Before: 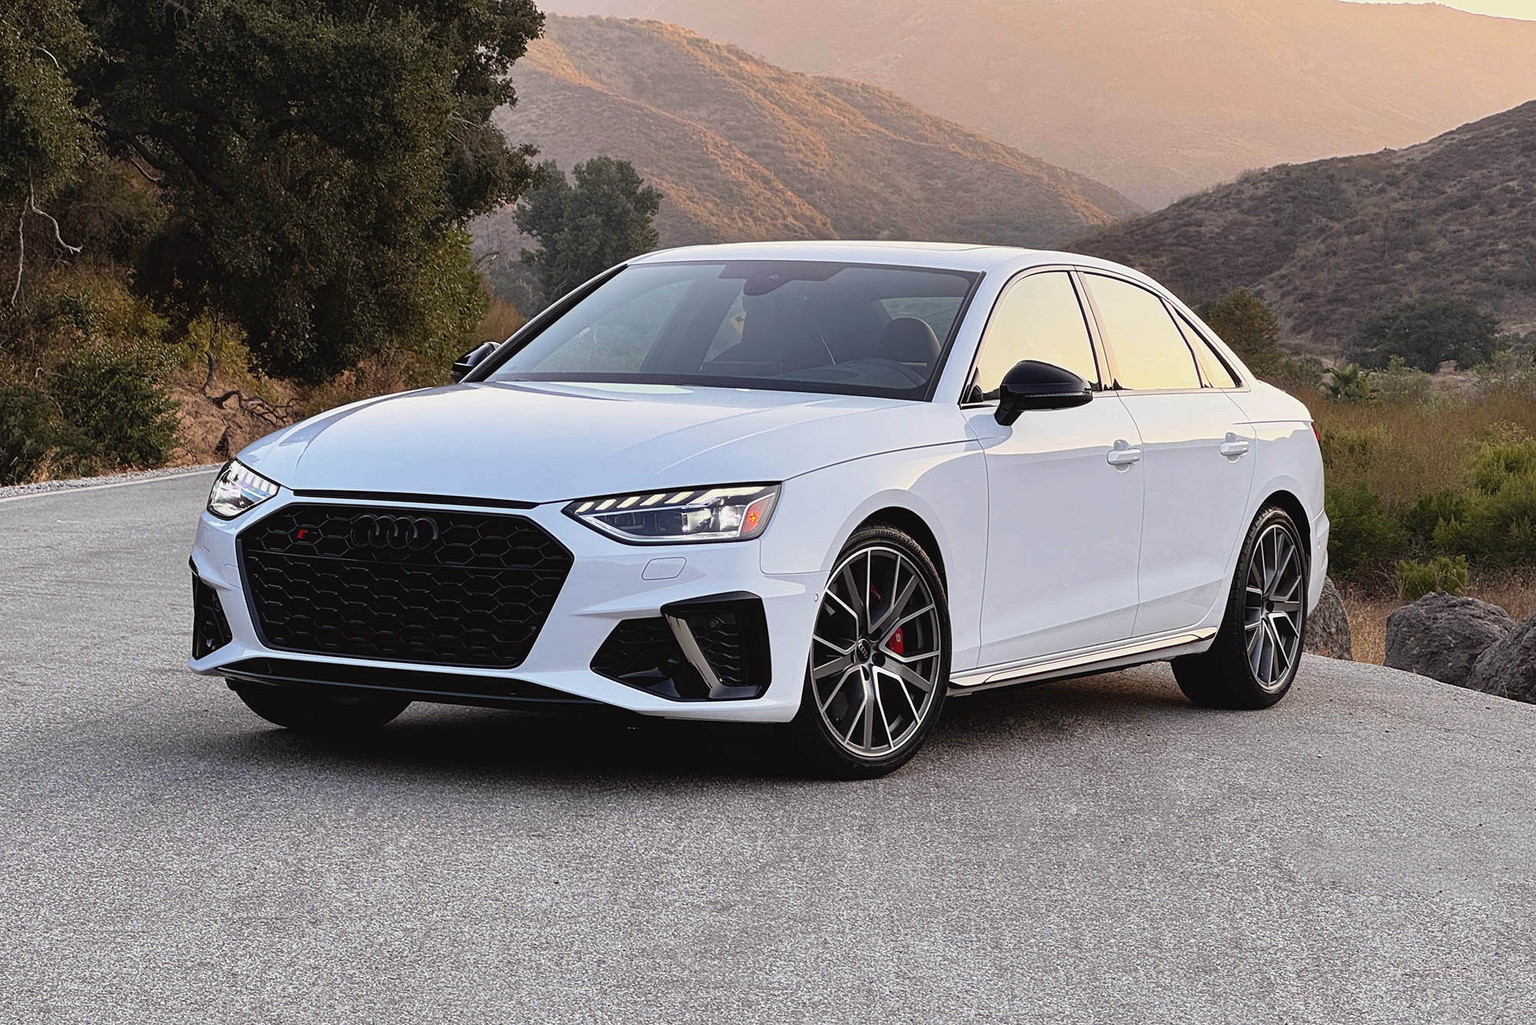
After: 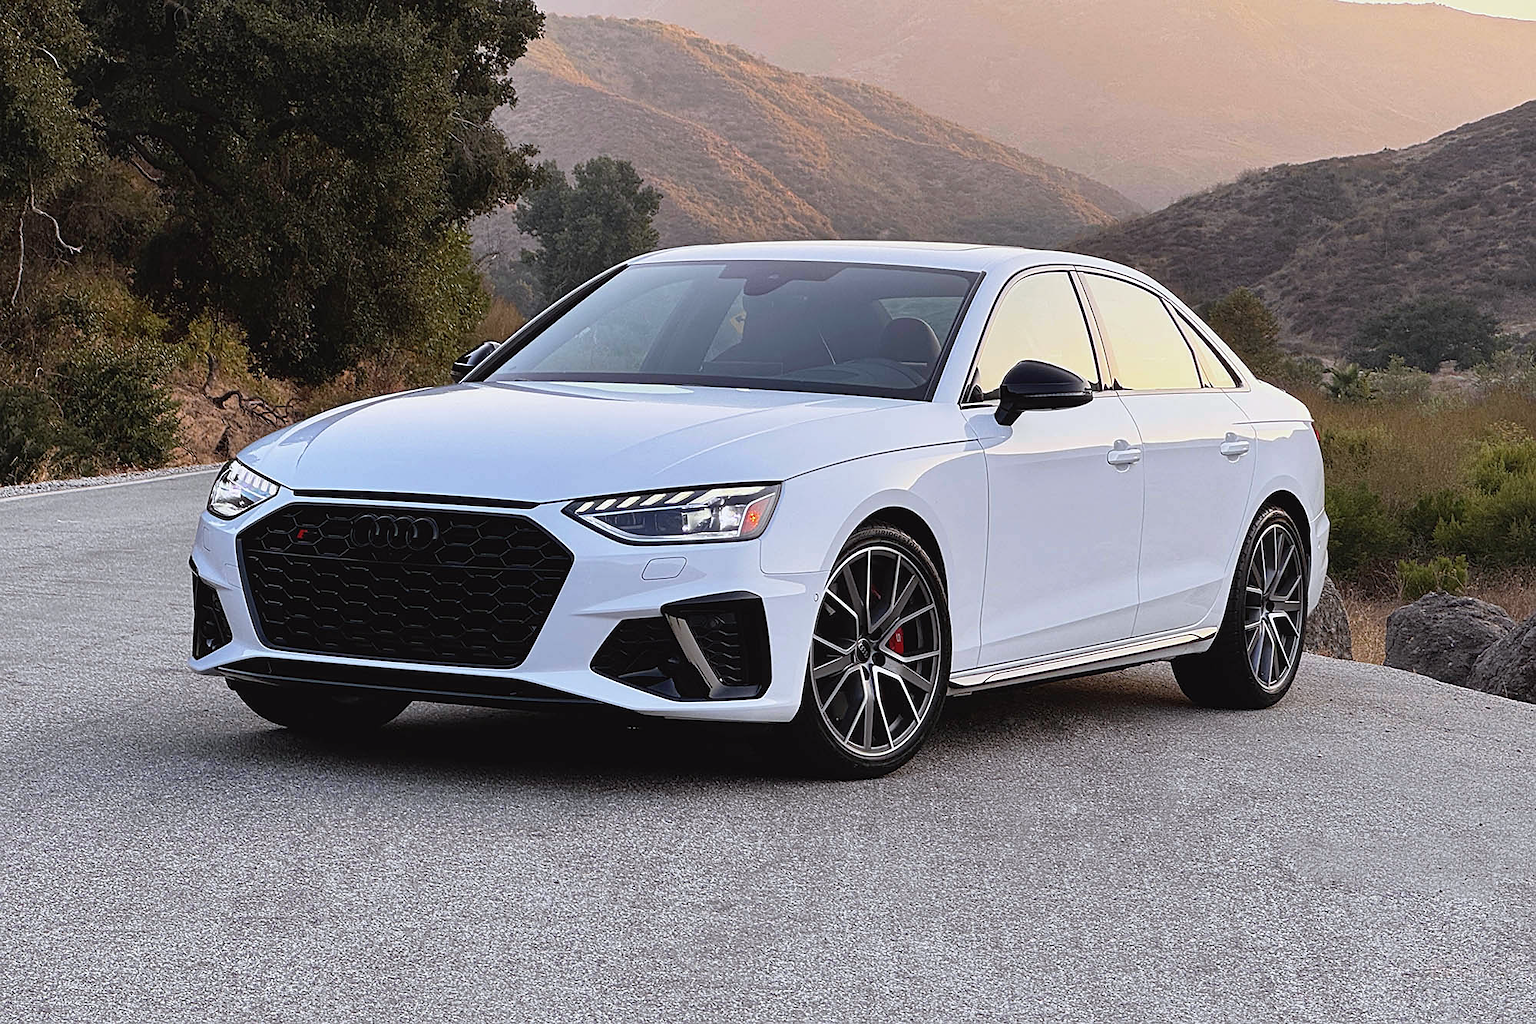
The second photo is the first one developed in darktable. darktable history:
sharpen: radius 1.458, amount 0.398, threshold 1.271
white balance: red 0.983, blue 1.036
